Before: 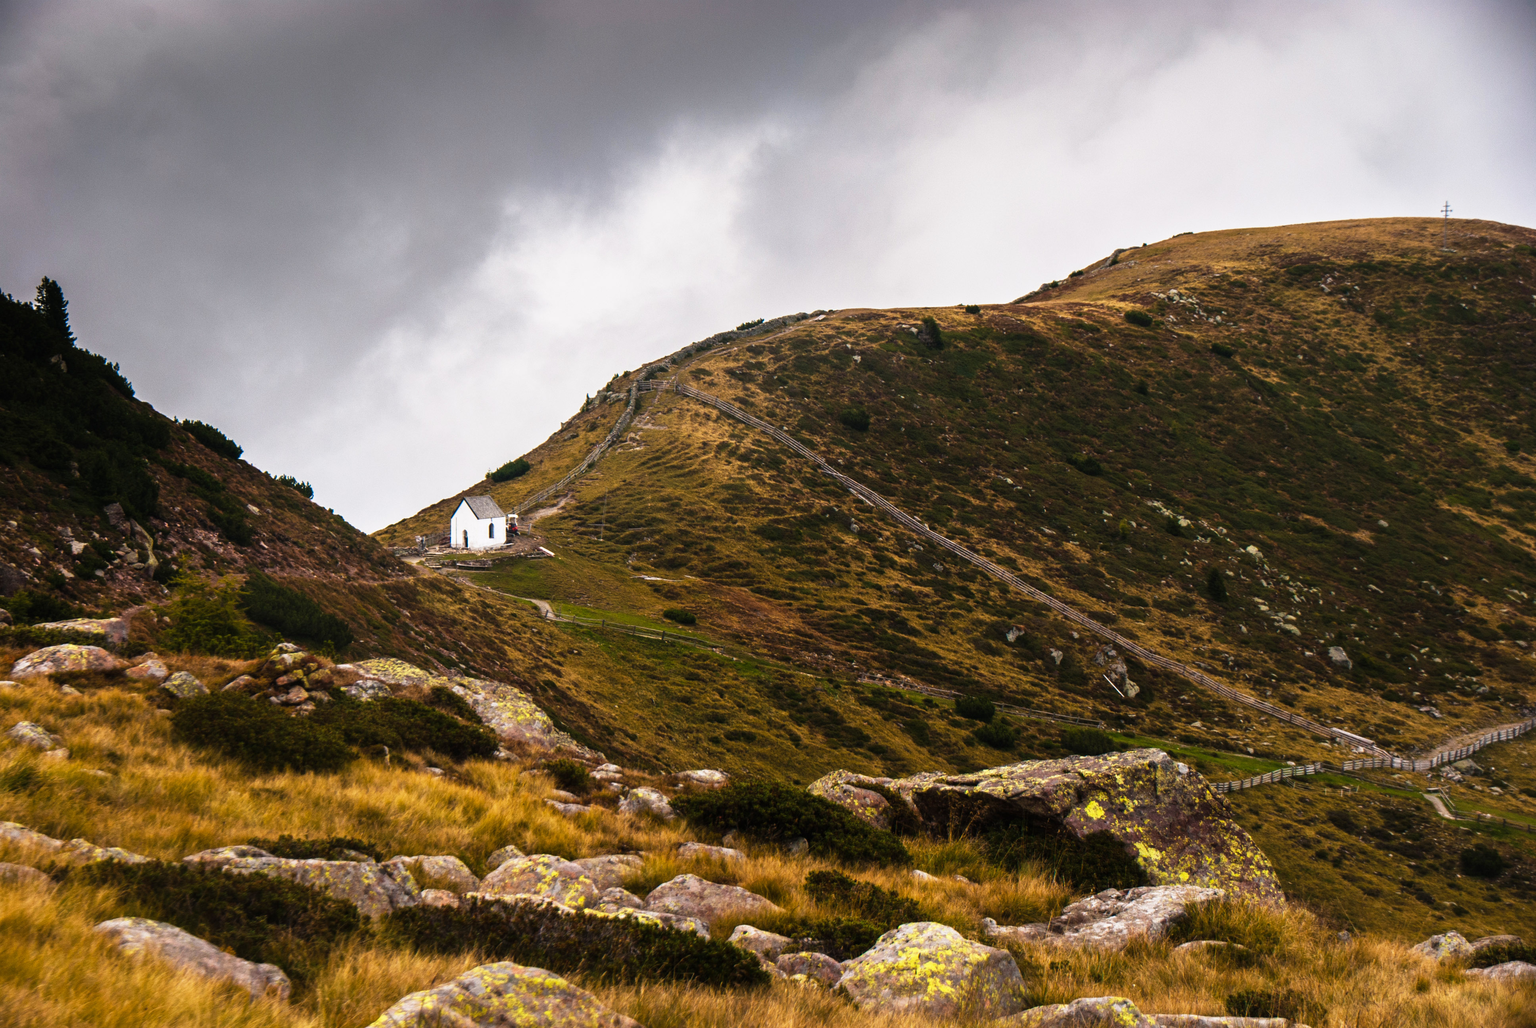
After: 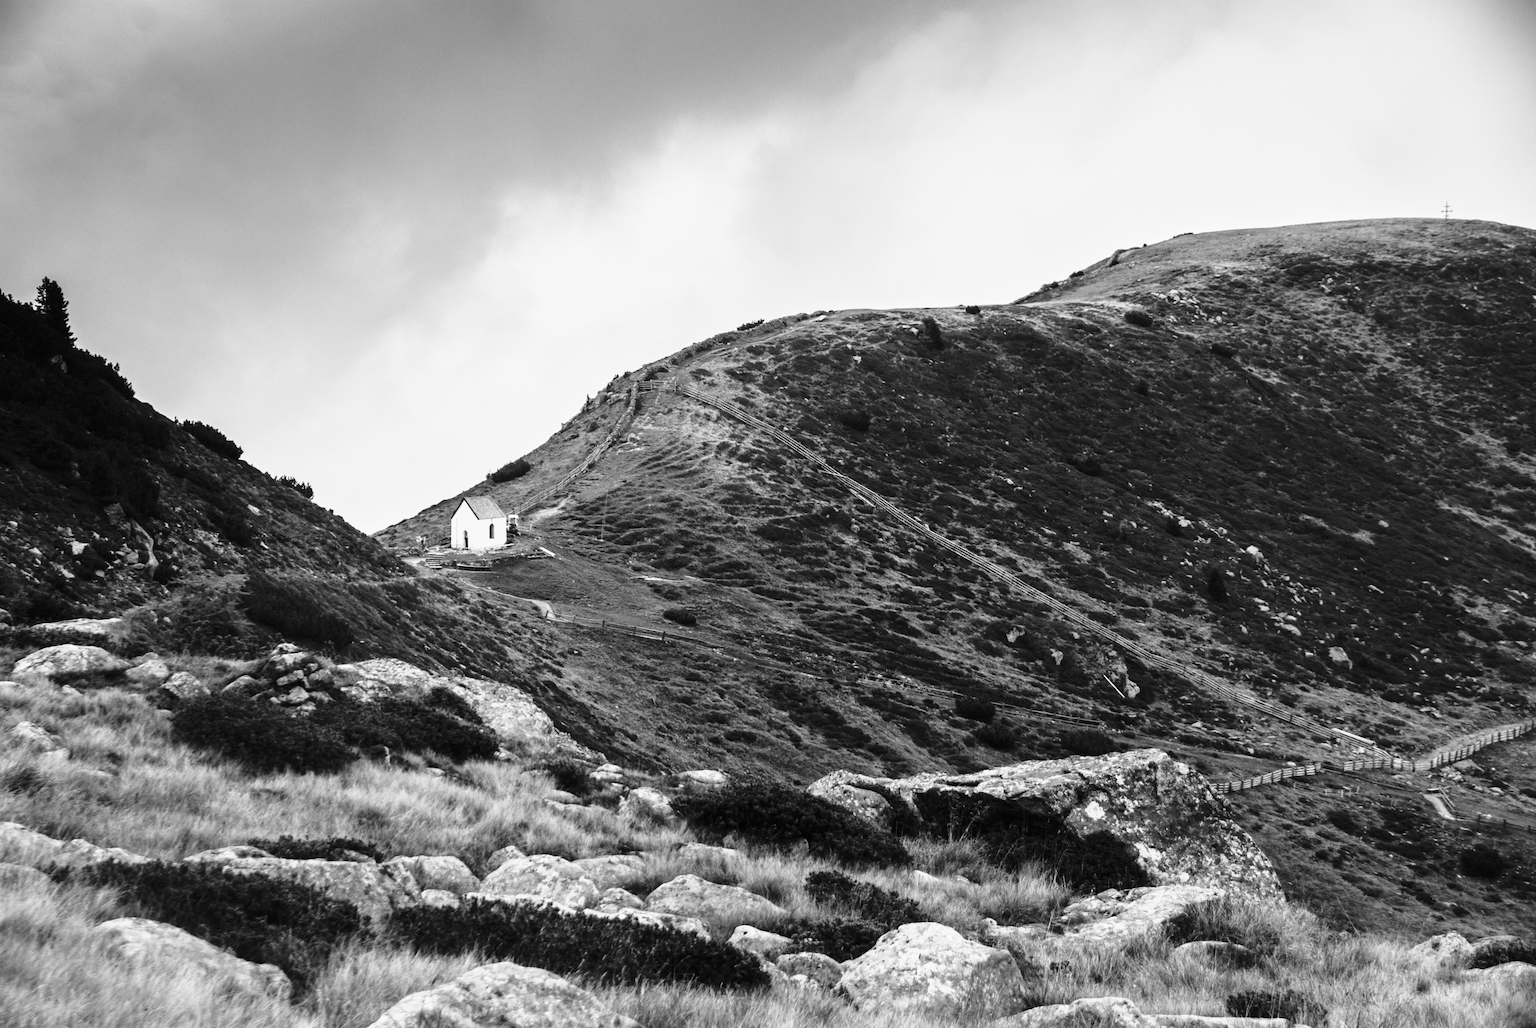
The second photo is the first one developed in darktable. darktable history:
base curve: curves: ch0 [(0, 0) (0.028, 0.03) (0.121, 0.232) (0.46, 0.748) (0.859, 0.968) (1, 1)], preserve colors none
monochrome: a 32, b 64, size 2.3
